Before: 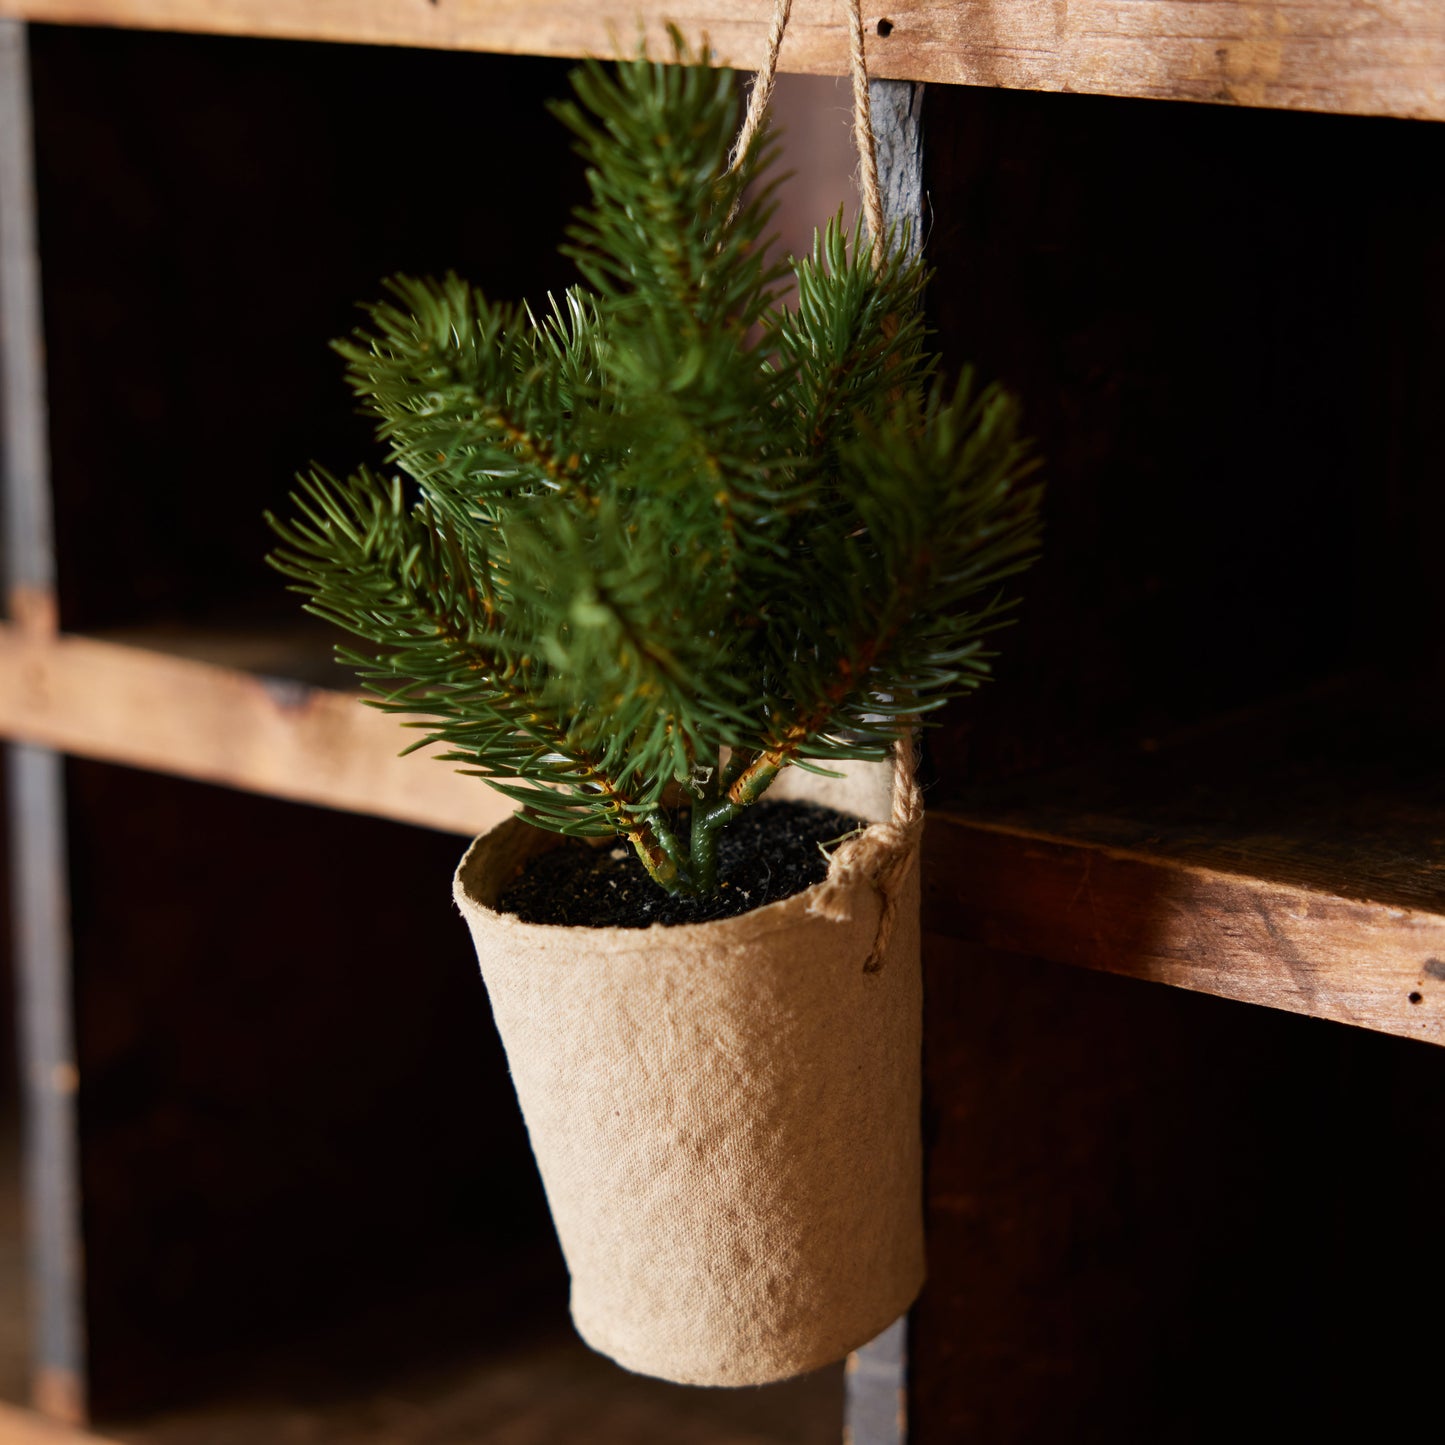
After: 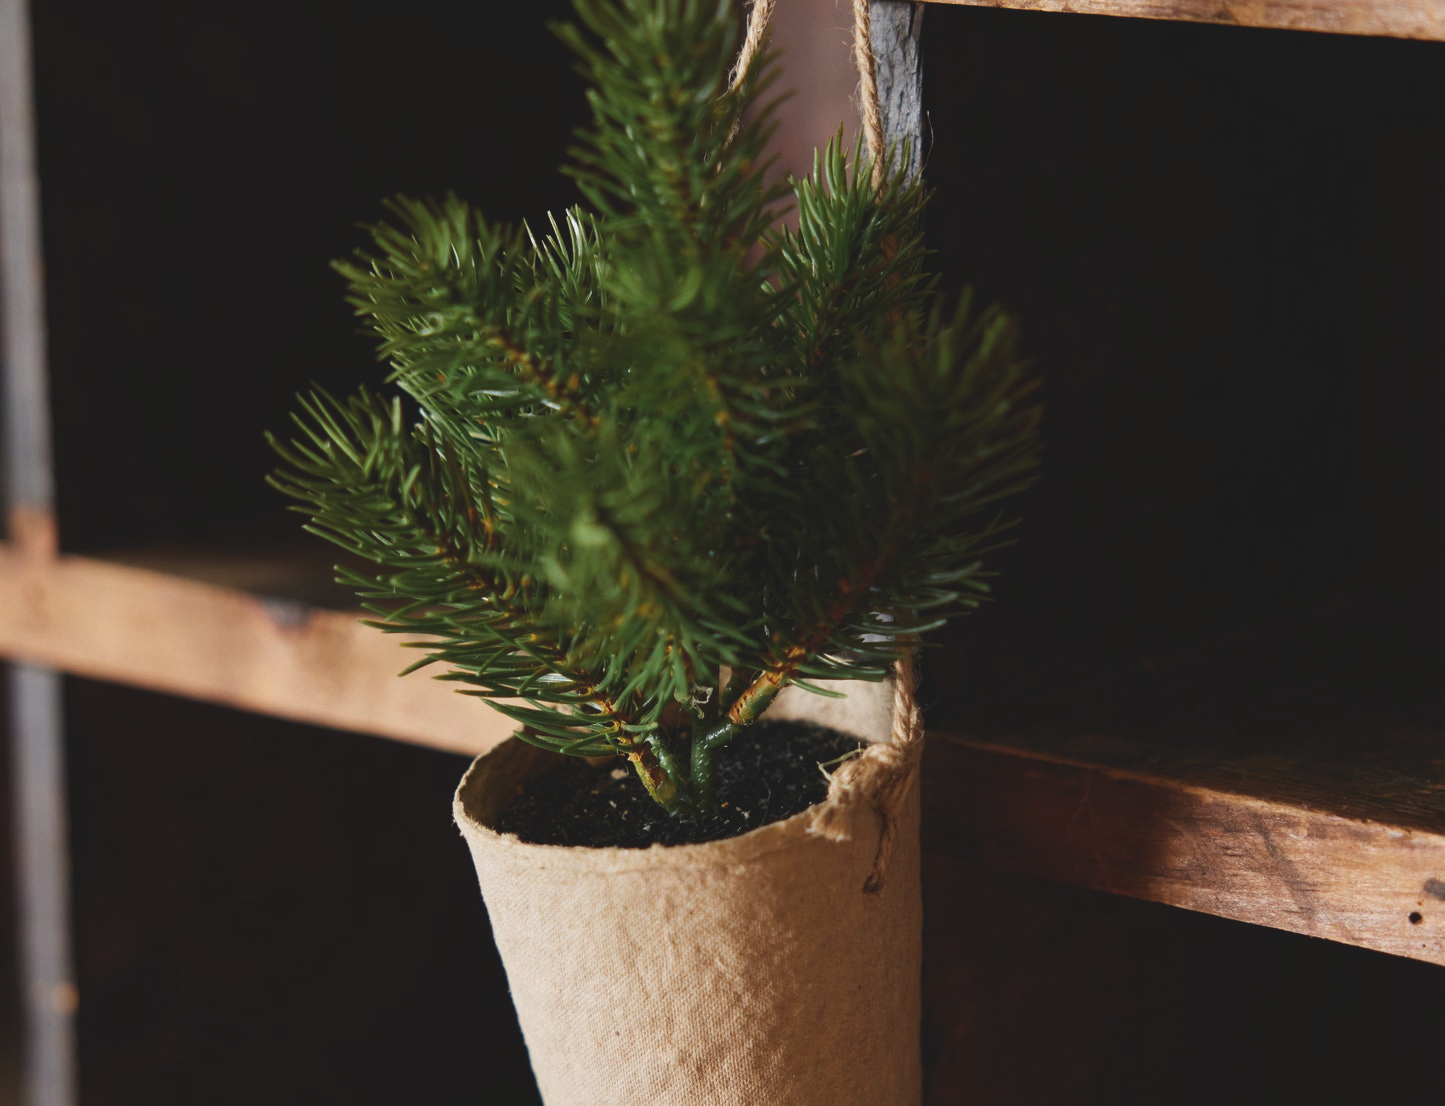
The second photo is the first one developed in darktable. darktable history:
crop: top 5.597%, bottom 17.795%
exposure: black level correction -0.013, exposure -0.185 EV, compensate highlight preservation false
